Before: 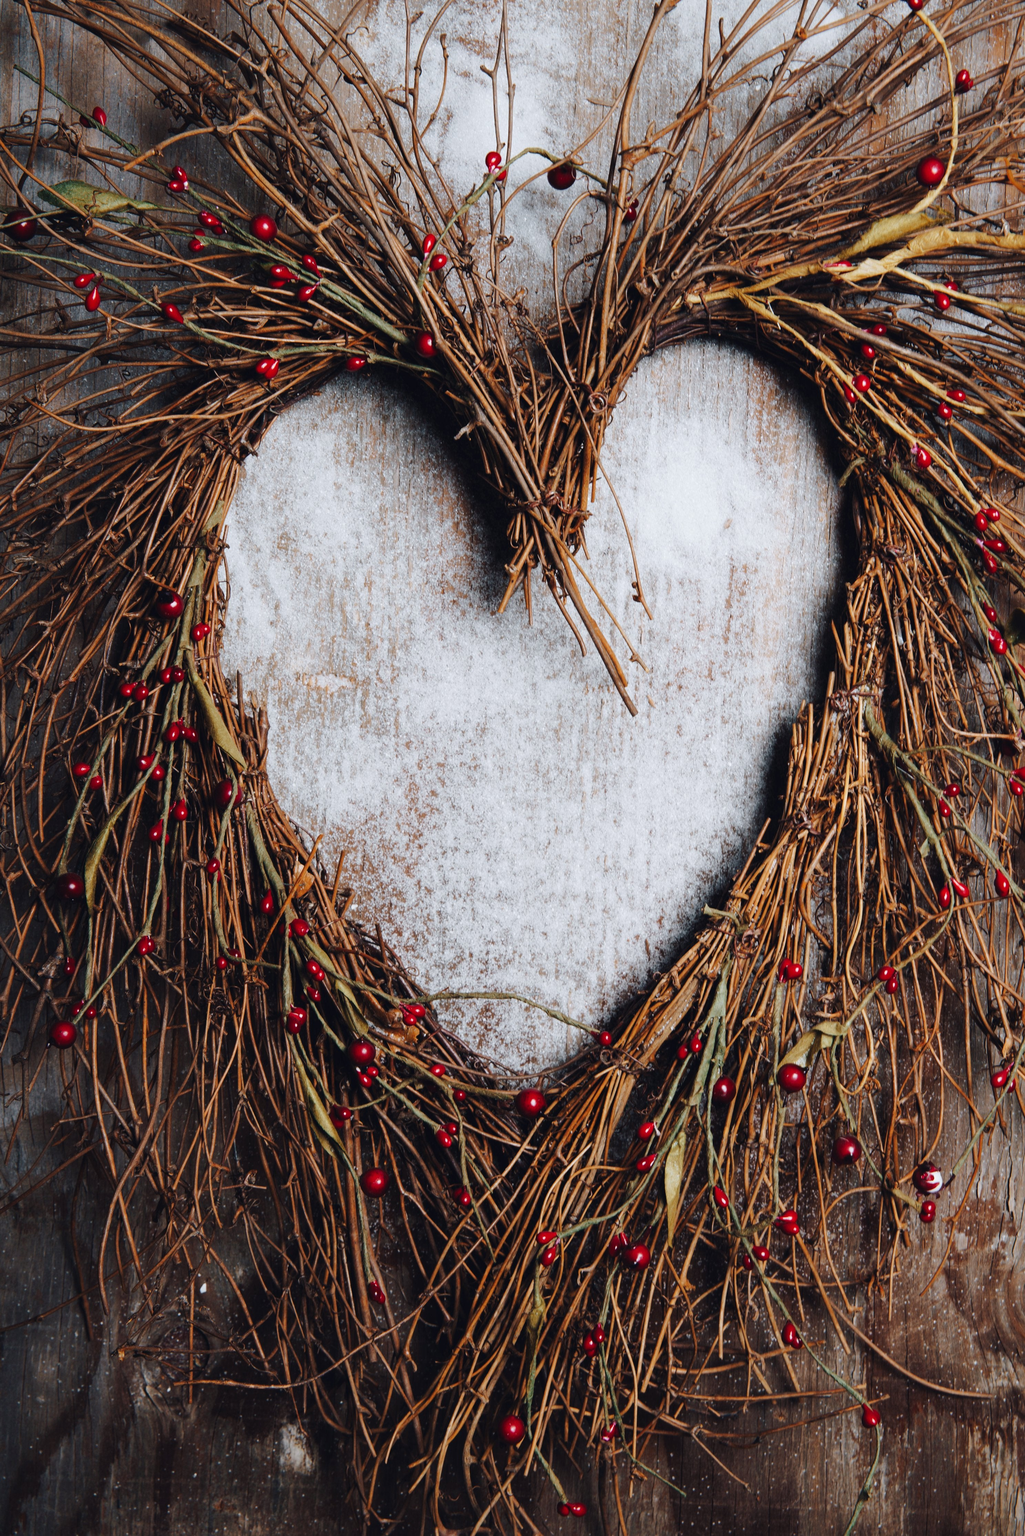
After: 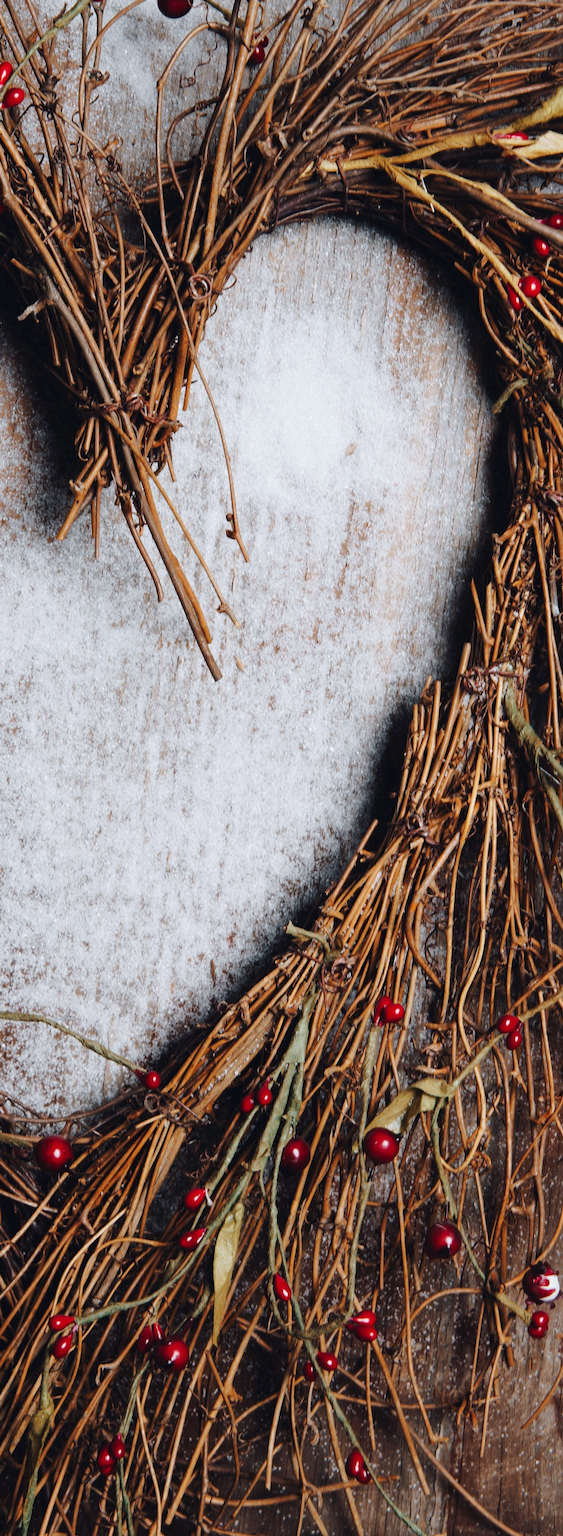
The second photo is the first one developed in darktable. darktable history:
rotate and perspective: rotation 4.1°, automatic cropping off
crop: left 45.721%, top 13.393%, right 14.118%, bottom 10.01%
